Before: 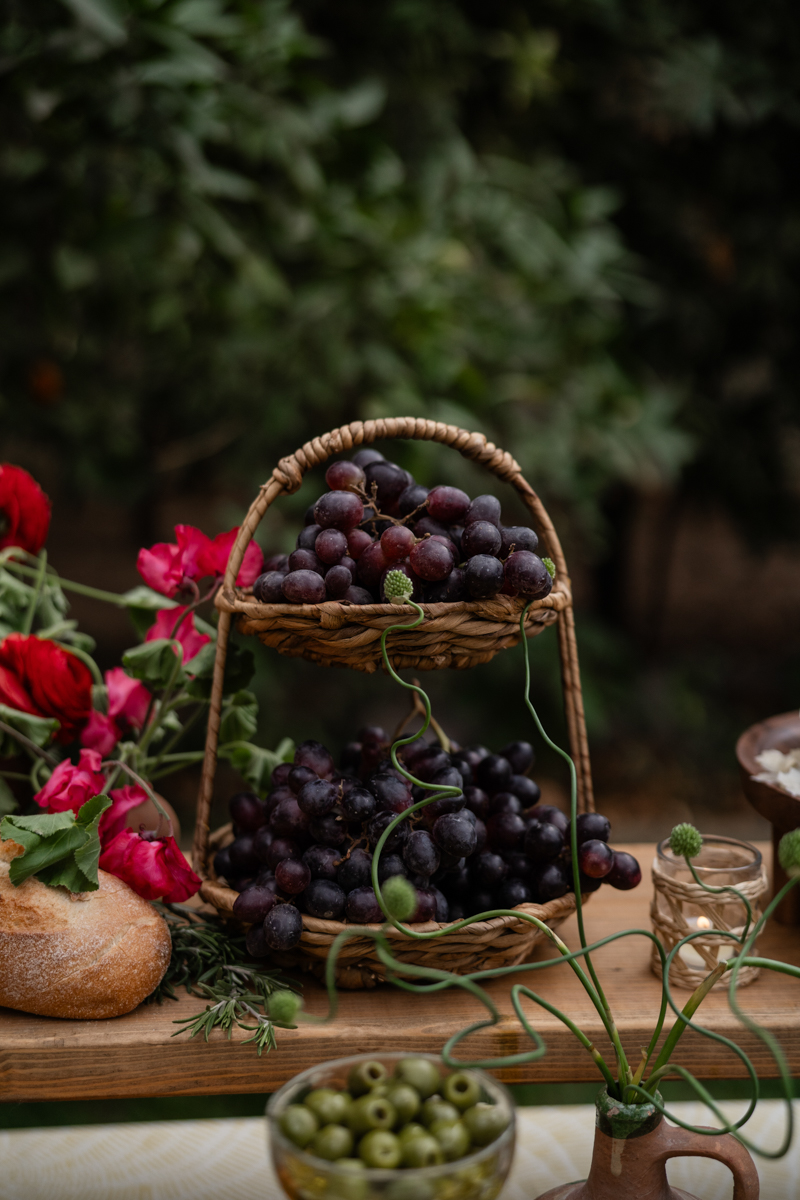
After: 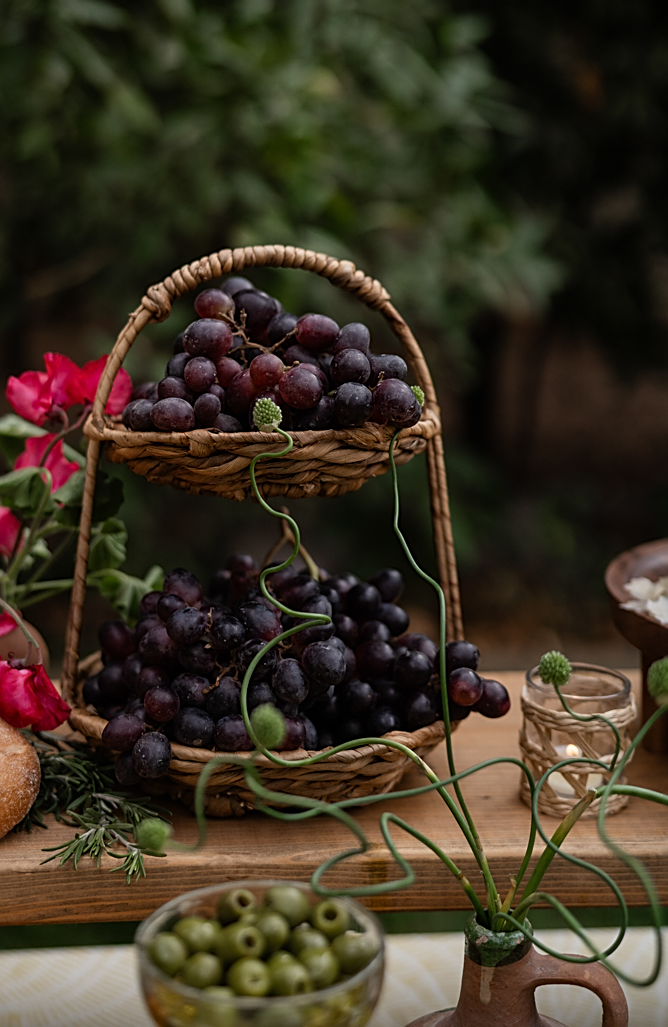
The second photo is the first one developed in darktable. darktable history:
sharpen: on, module defaults
crop: left 16.404%, top 14.384%
